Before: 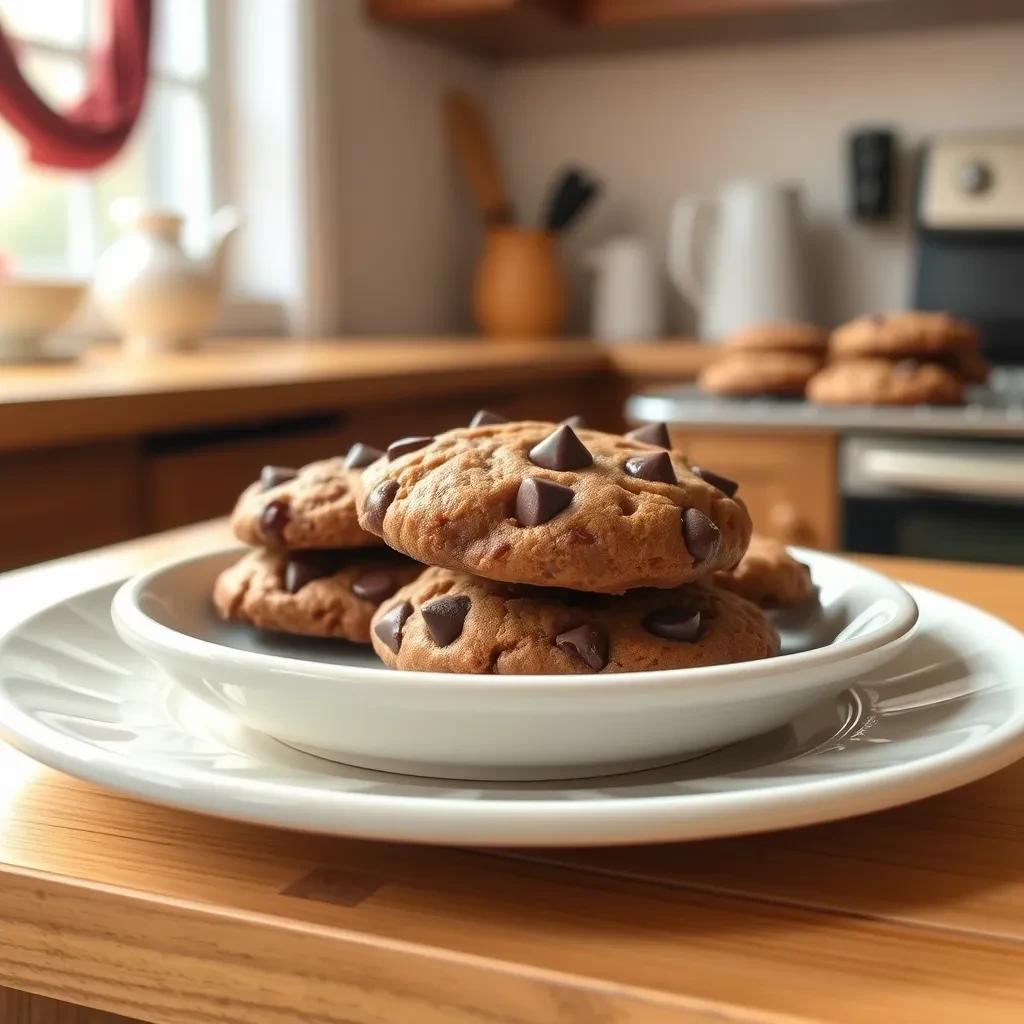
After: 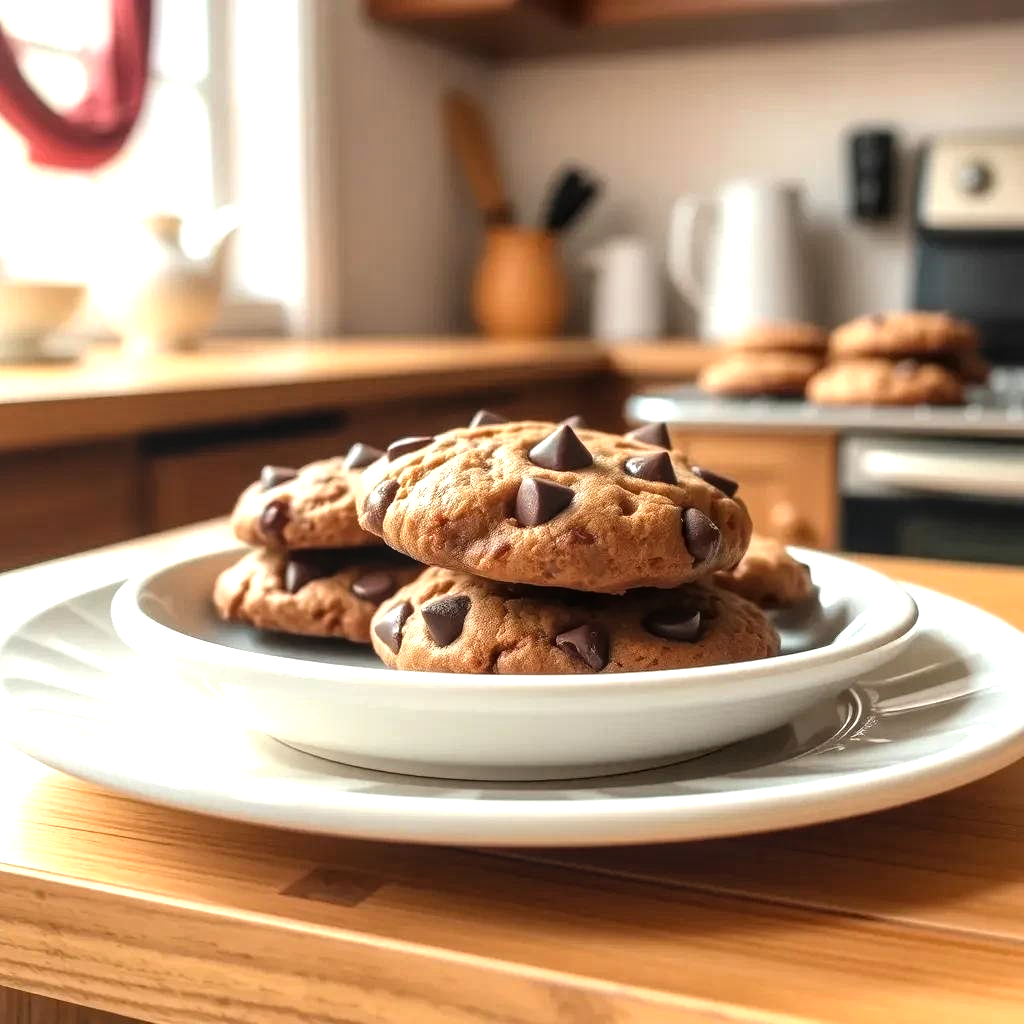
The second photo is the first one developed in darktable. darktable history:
tone equalizer: -8 EV -0.729 EV, -7 EV -0.738 EV, -6 EV -0.595 EV, -5 EV -0.421 EV, -3 EV 0.388 EV, -2 EV 0.6 EV, -1 EV 0.687 EV, +0 EV 0.729 EV, luminance estimator HSV value / RGB max
local contrast: on, module defaults
